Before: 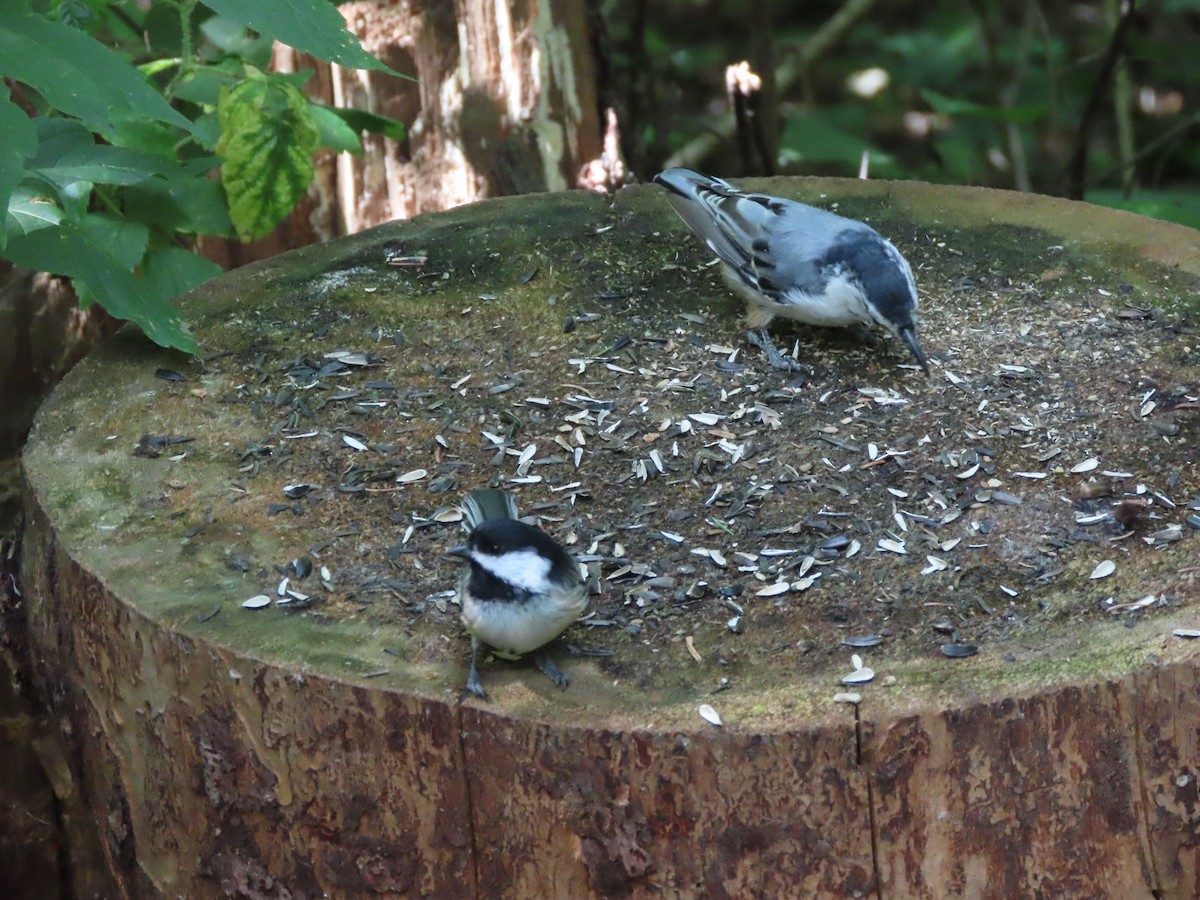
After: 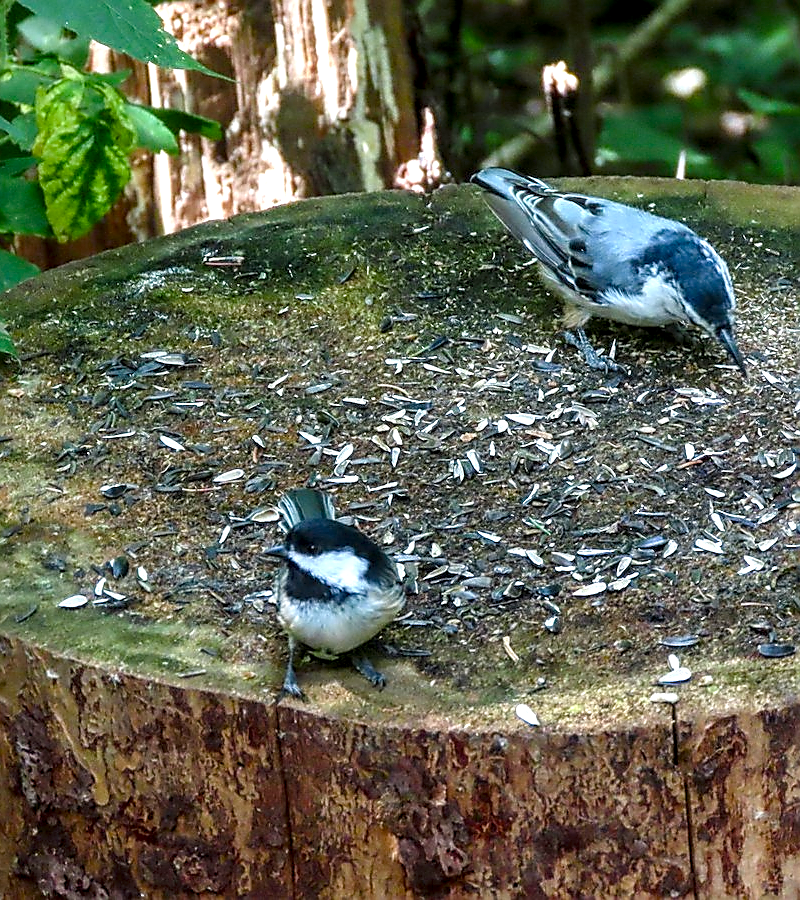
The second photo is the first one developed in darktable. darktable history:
crop and rotate: left 15.279%, right 18.034%
color balance rgb: shadows lift › chroma 0.932%, shadows lift › hue 114.77°, highlights gain › luminance 18.07%, perceptual saturation grading › global saturation 0.8%, perceptual saturation grading › mid-tones 6.465%, perceptual saturation grading › shadows 71.219%, global vibrance 20%
sharpen: radius 1.388, amount 1.26, threshold 0.608
local contrast: highlights 77%, shadows 56%, detail 174%, midtone range 0.424
